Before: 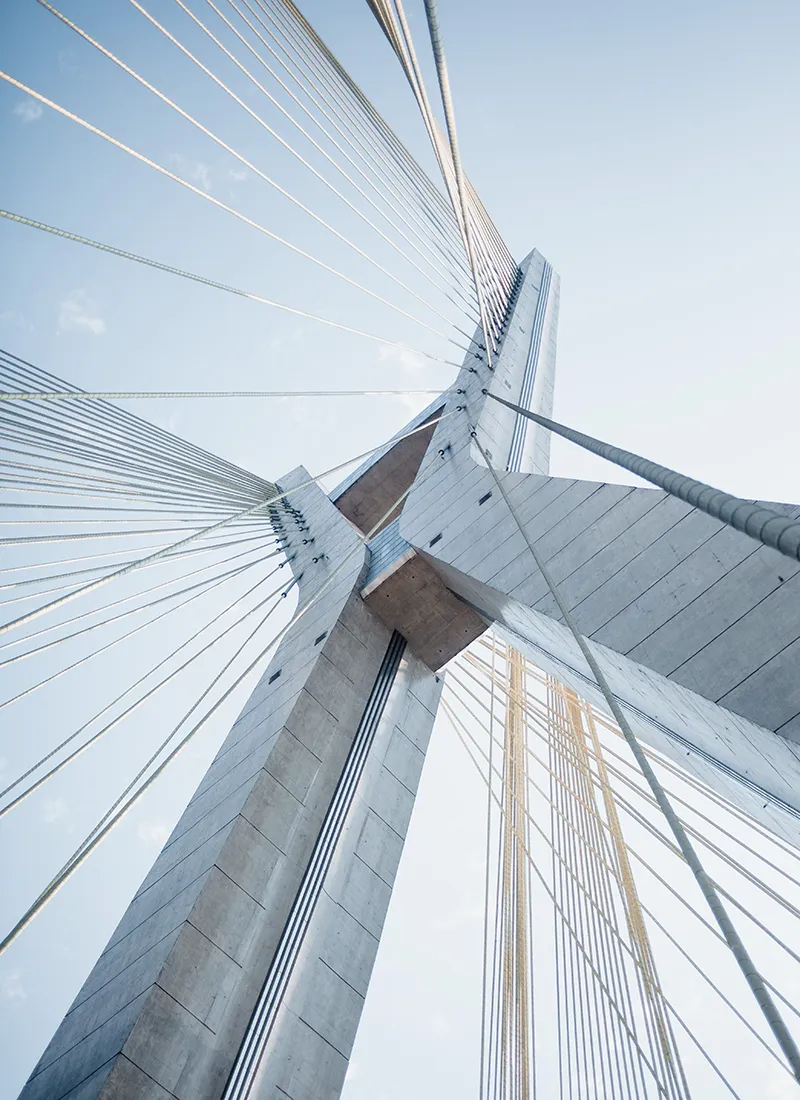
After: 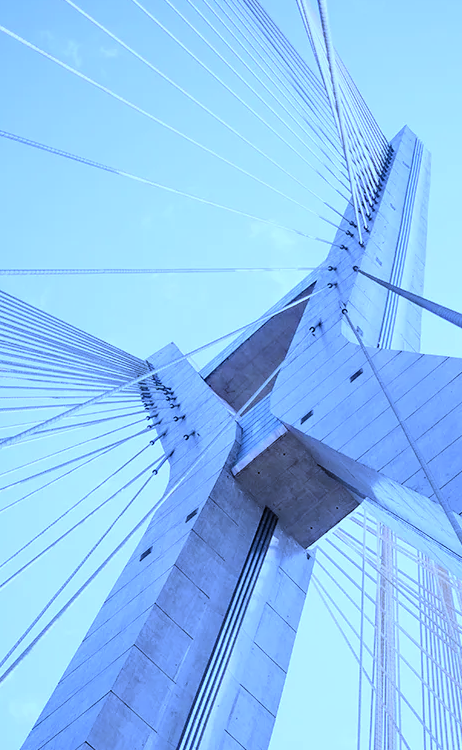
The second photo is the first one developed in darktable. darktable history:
crop: left 16.202%, top 11.208%, right 26.045%, bottom 20.557%
white balance: red 0.766, blue 1.537
